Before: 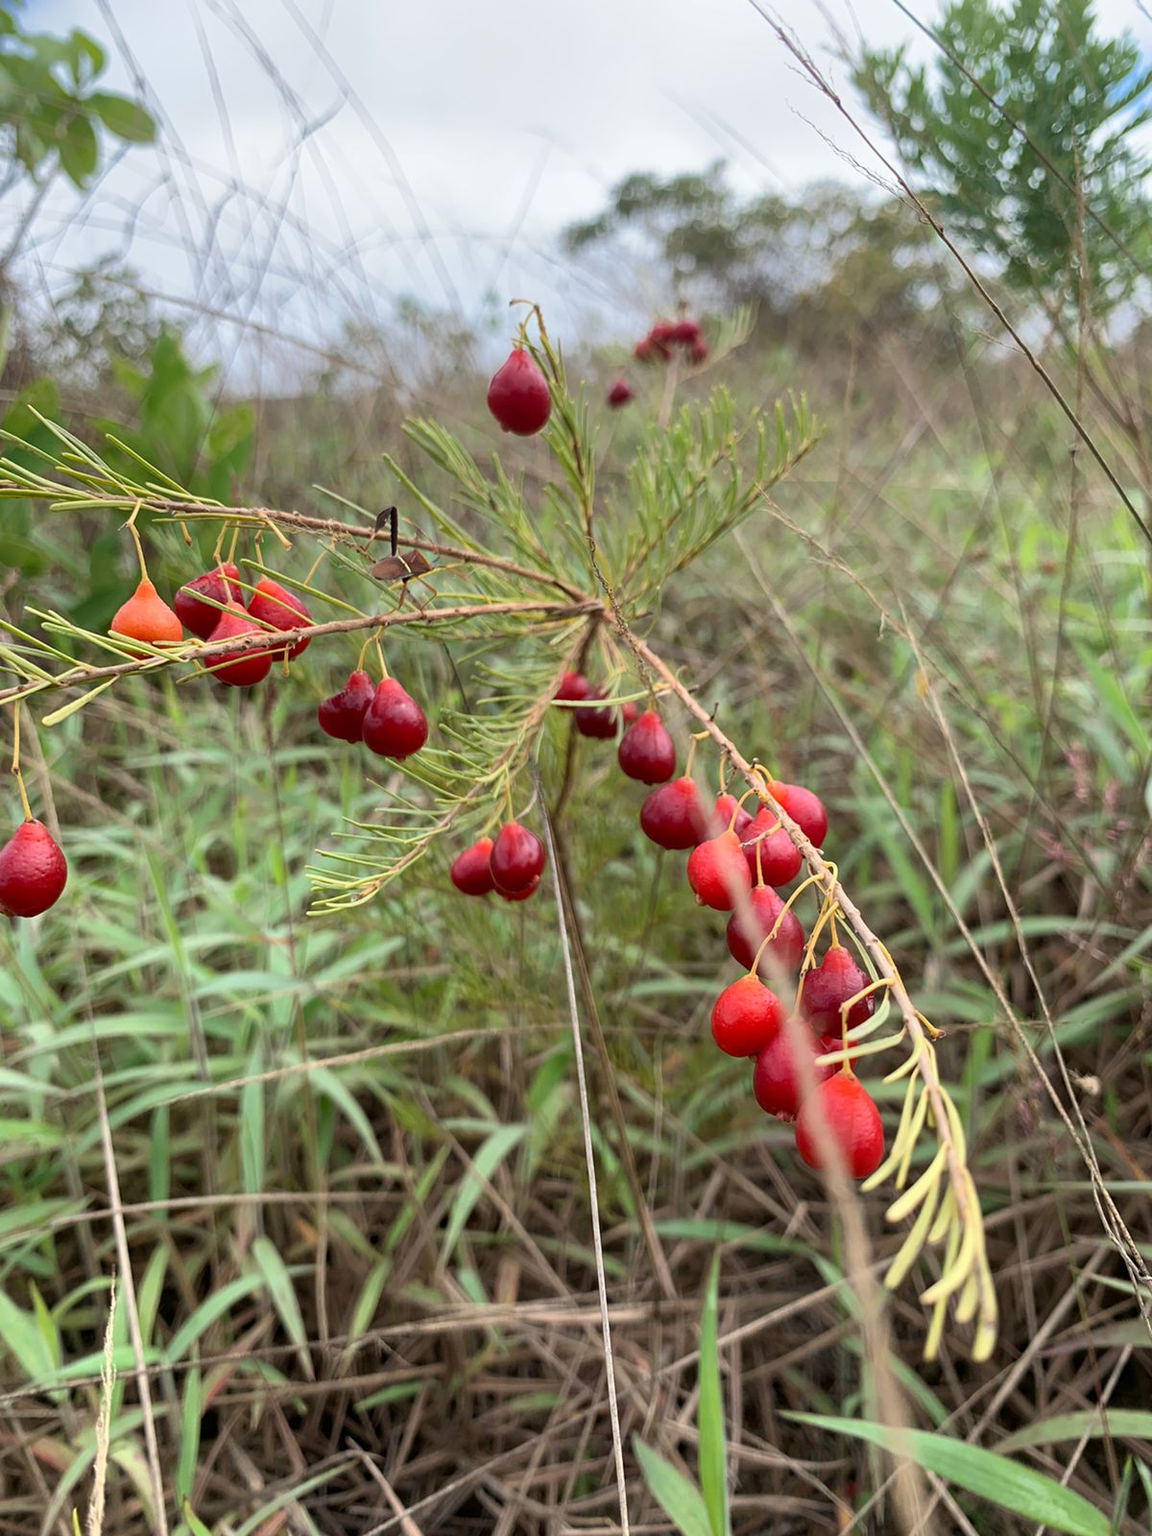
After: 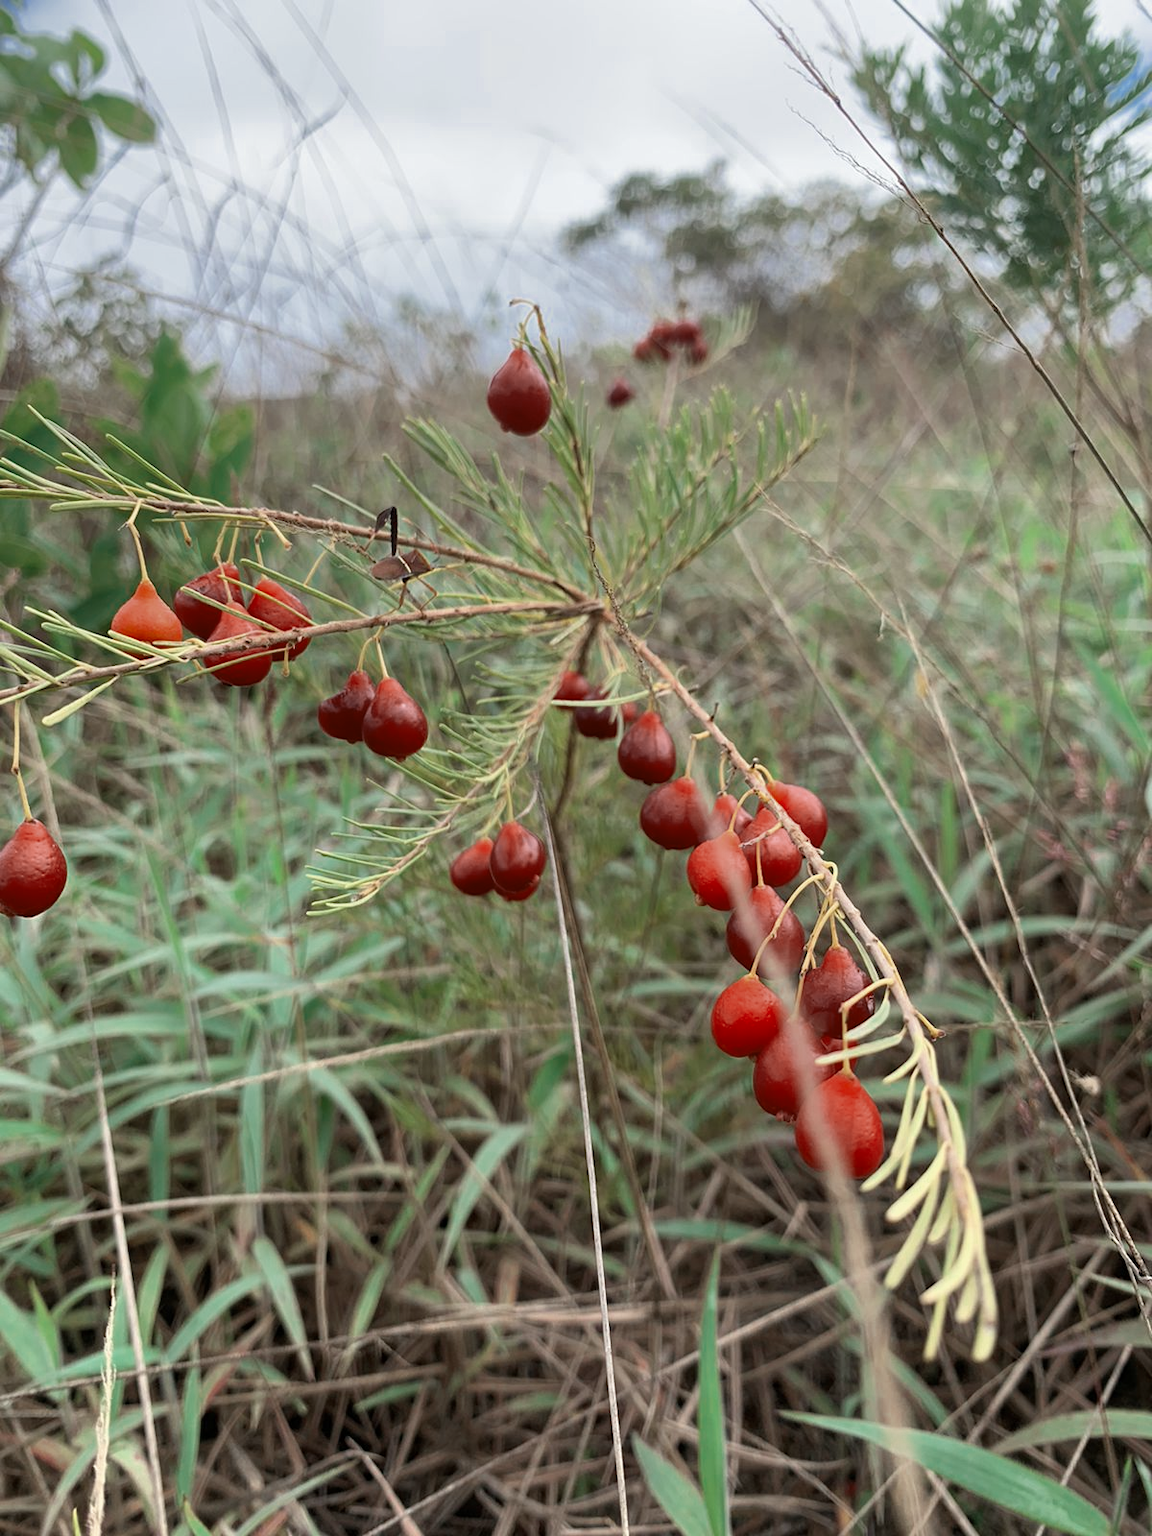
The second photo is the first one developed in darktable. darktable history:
color zones: curves: ch0 [(0, 0.5) (0.125, 0.4) (0.25, 0.5) (0.375, 0.4) (0.5, 0.4) (0.625, 0.35) (0.75, 0.35) (0.875, 0.5)]; ch1 [(0, 0.35) (0.125, 0.45) (0.25, 0.35) (0.375, 0.35) (0.5, 0.35) (0.625, 0.35) (0.75, 0.45) (0.875, 0.35)]; ch2 [(0, 0.6) (0.125, 0.5) (0.25, 0.5) (0.375, 0.6) (0.5, 0.6) (0.625, 0.5) (0.75, 0.5) (0.875, 0.5)]
color balance: mode lift, gamma, gain (sRGB)
